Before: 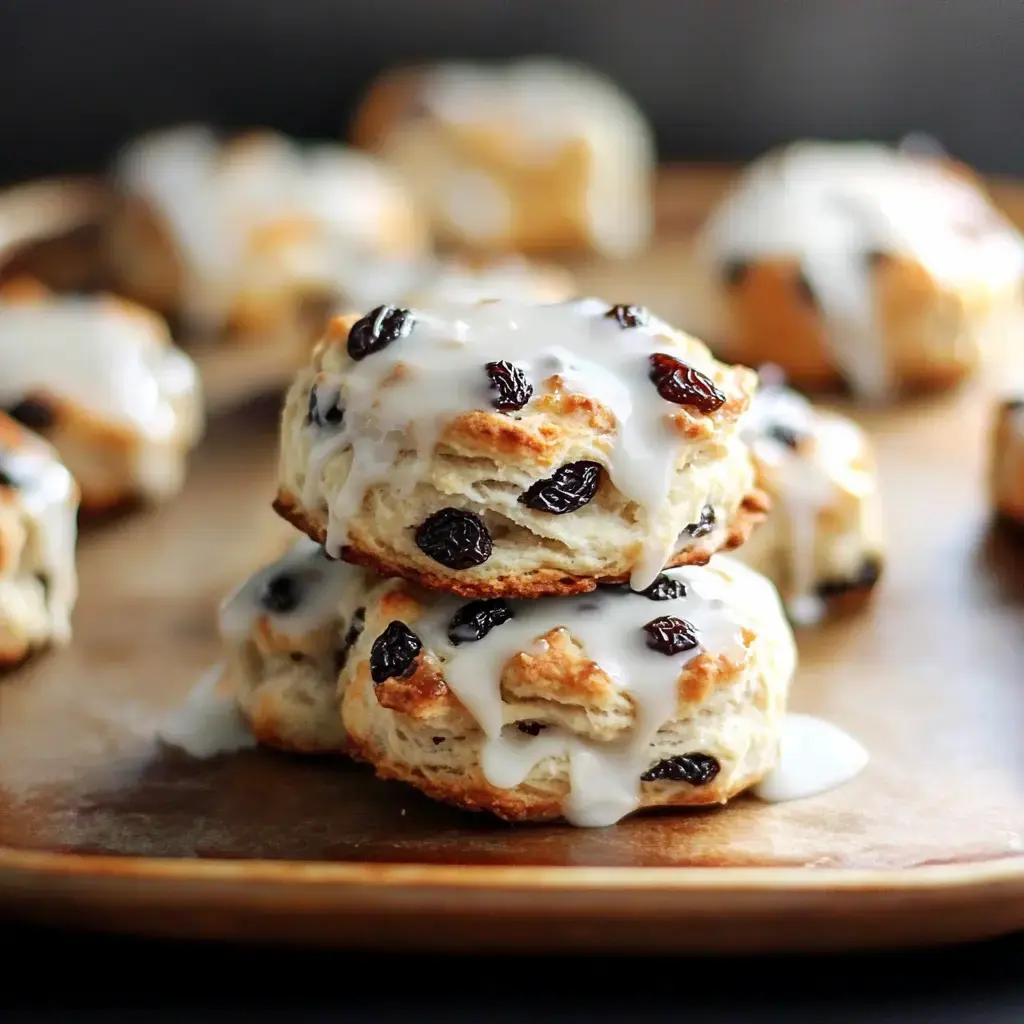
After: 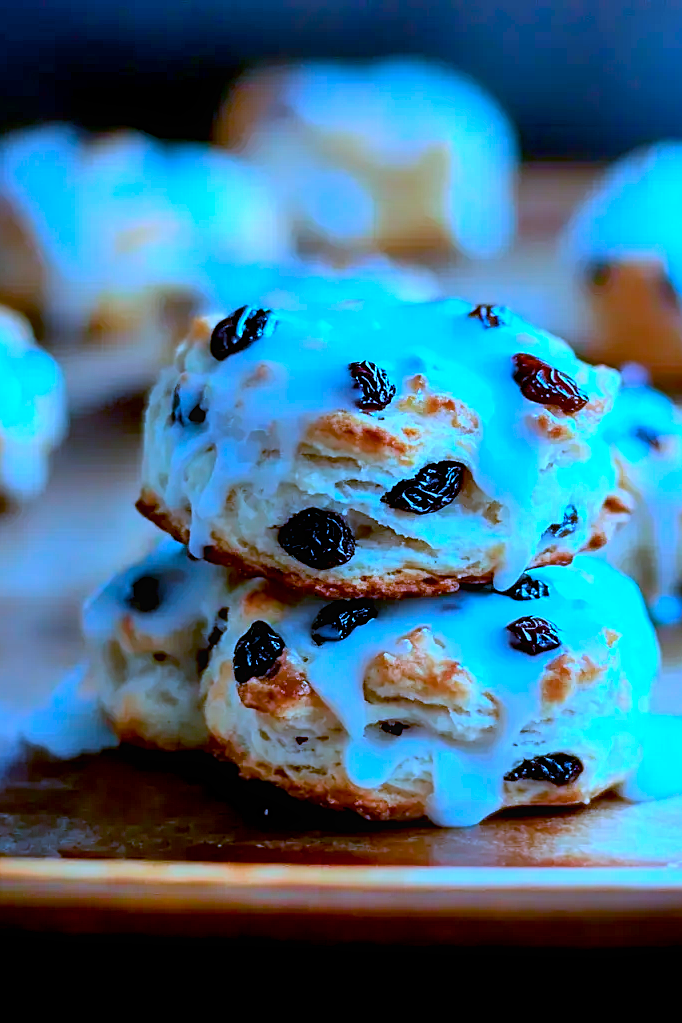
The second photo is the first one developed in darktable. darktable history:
exposure: black level correction 0.011, compensate highlight preservation false
color balance rgb: perceptual saturation grading › global saturation 25.792%, global vibrance 22.936%
color calibration: illuminant as shot in camera, x 0.463, y 0.42, temperature 2685.9 K
contrast brightness saturation: contrast 0.049
contrast equalizer: y [[0.5, 0.5, 0.468, 0.5, 0.5, 0.5], [0.5 ×6], [0.5 ×6], [0 ×6], [0 ×6]]
sharpen: radius 1.272, amount 0.29, threshold 0.019
shadows and highlights: soften with gaussian
crop and rotate: left 13.391%, right 19.958%
